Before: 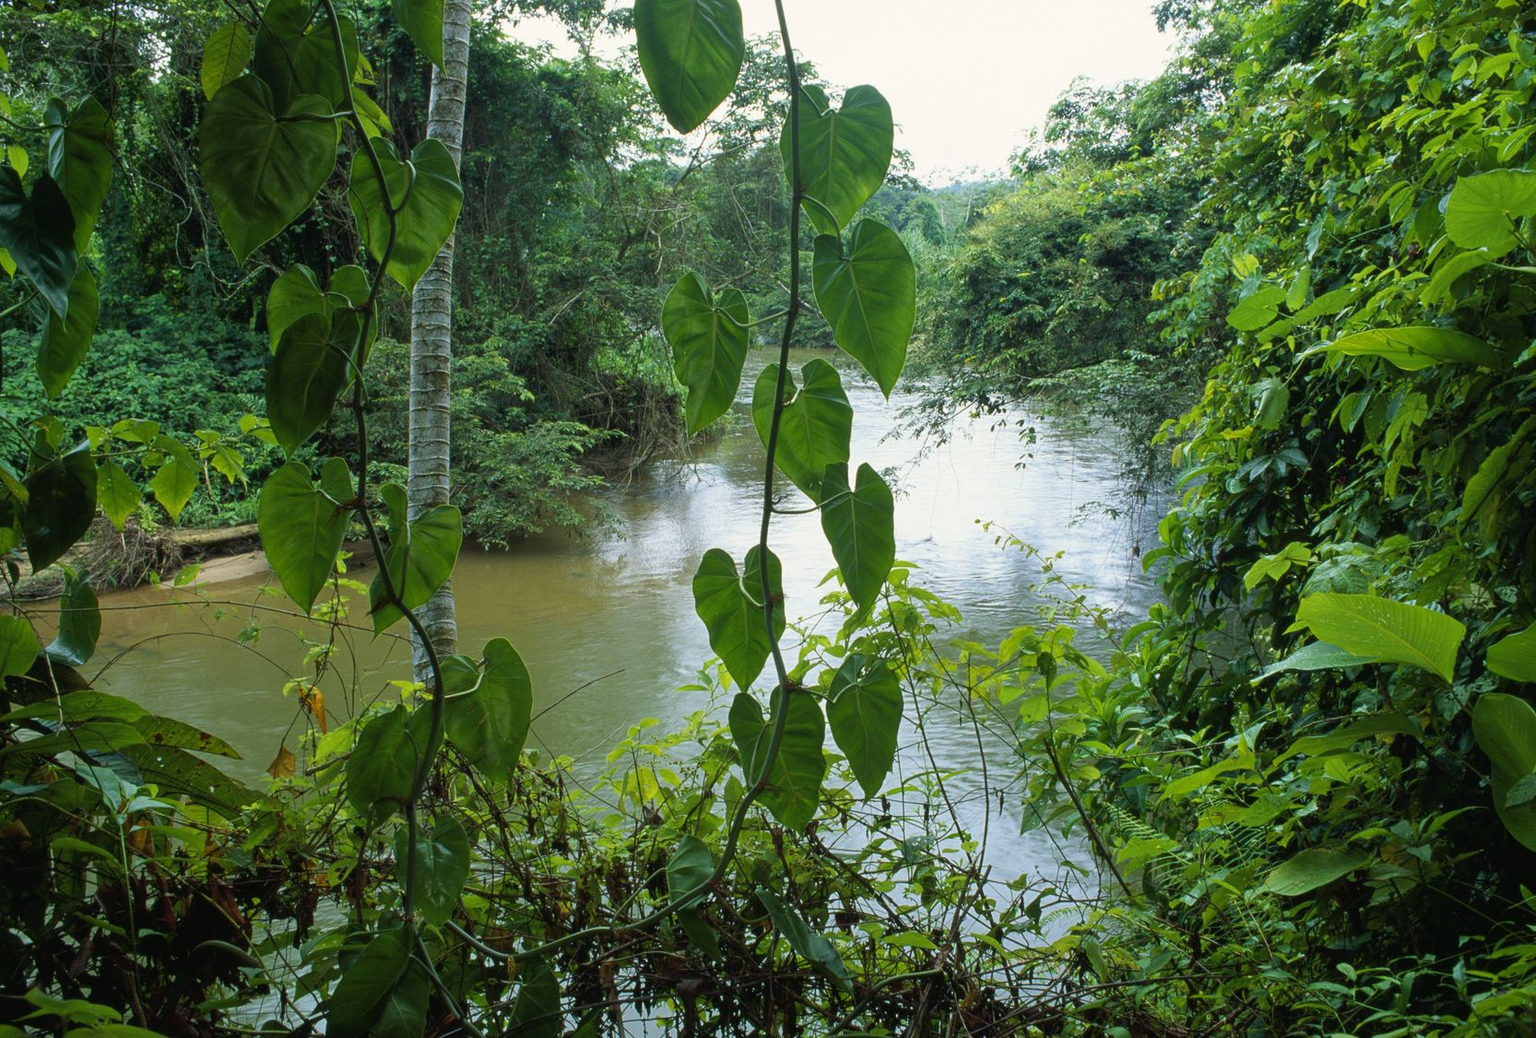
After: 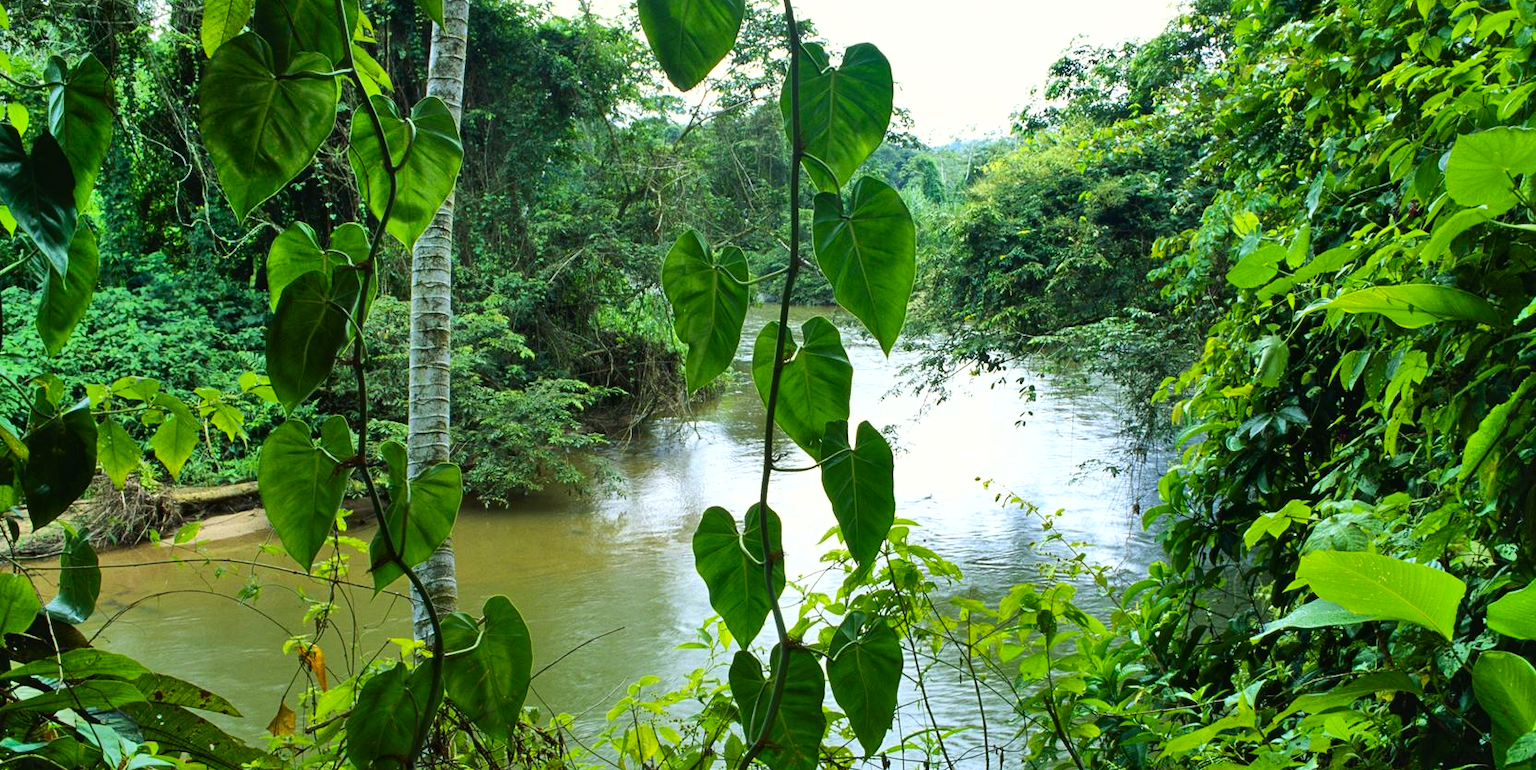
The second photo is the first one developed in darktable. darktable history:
shadows and highlights: shadows 74.65, highlights -60.62, soften with gaussian
crop: top 4.117%, bottom 21.598%
contrast brightness saturation: contrast 0.158, saturation 0.317
tone equalizer: -8 EV -0.399 EV, -7 EV -0.363 EV, -6 EV -0.364 EV, -5 EV -0.255 EV, -3 EV 0.22 EV, -2 EV 0.334 EV, -1 EV 0.386 EV, +0 EV 0.411 EV, mask exposure compensation -0.497 EV
